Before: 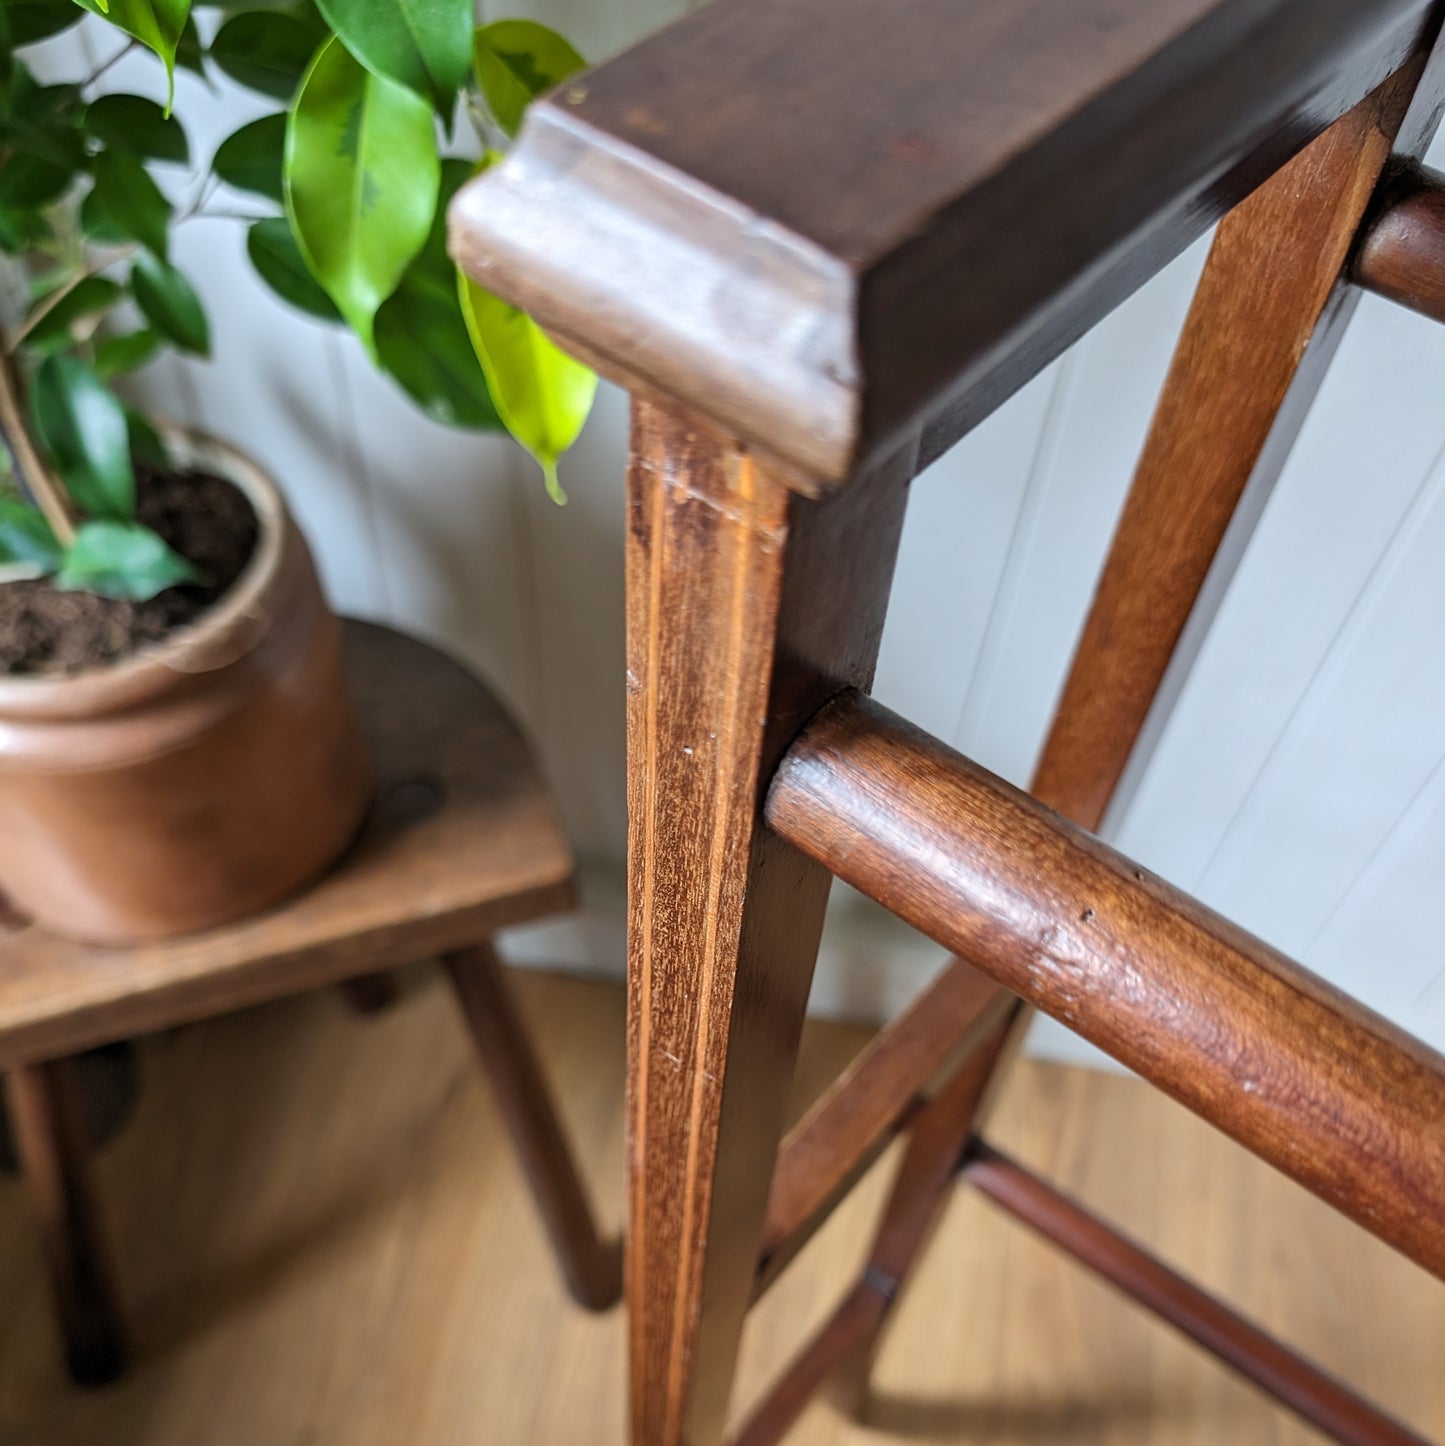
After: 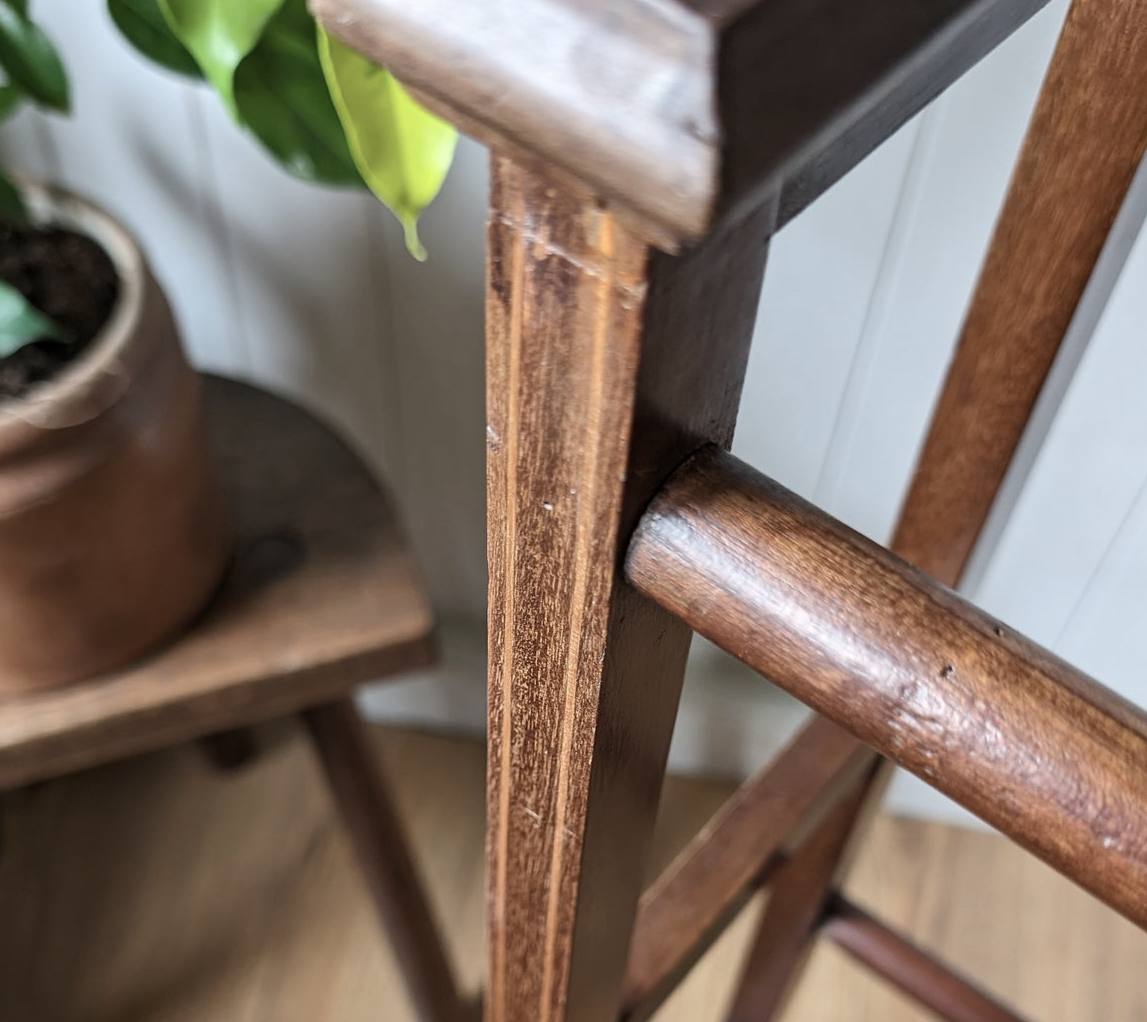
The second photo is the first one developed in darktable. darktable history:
contrast brightness saturation: contrast 0.1, saturation -0.3
crop: left 9.712%, top 16.928%, right 10.845%, bottom 12.332%
